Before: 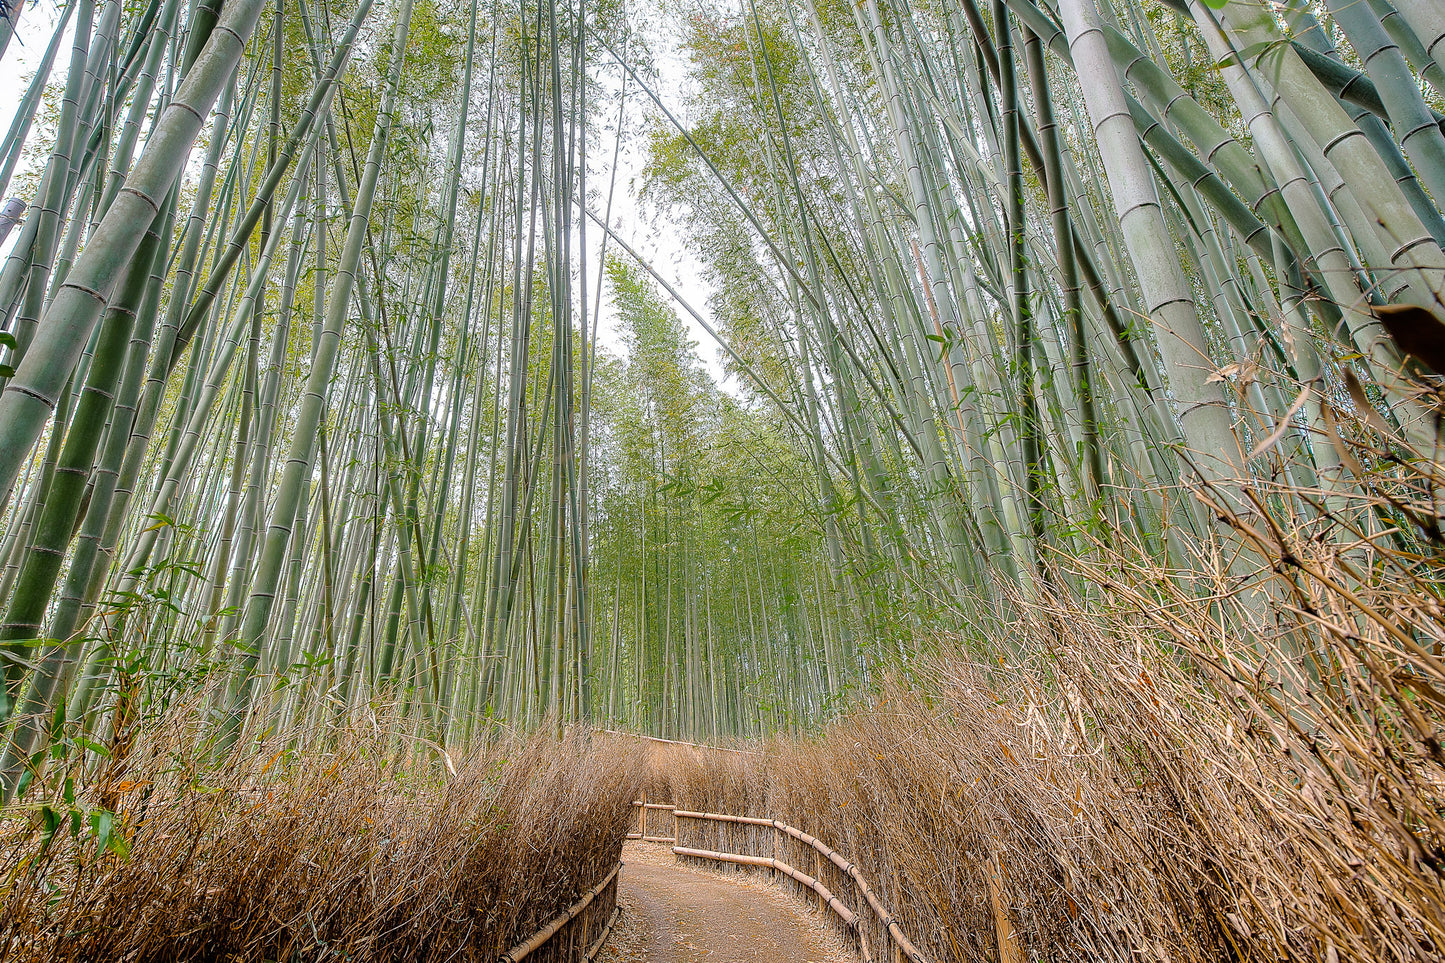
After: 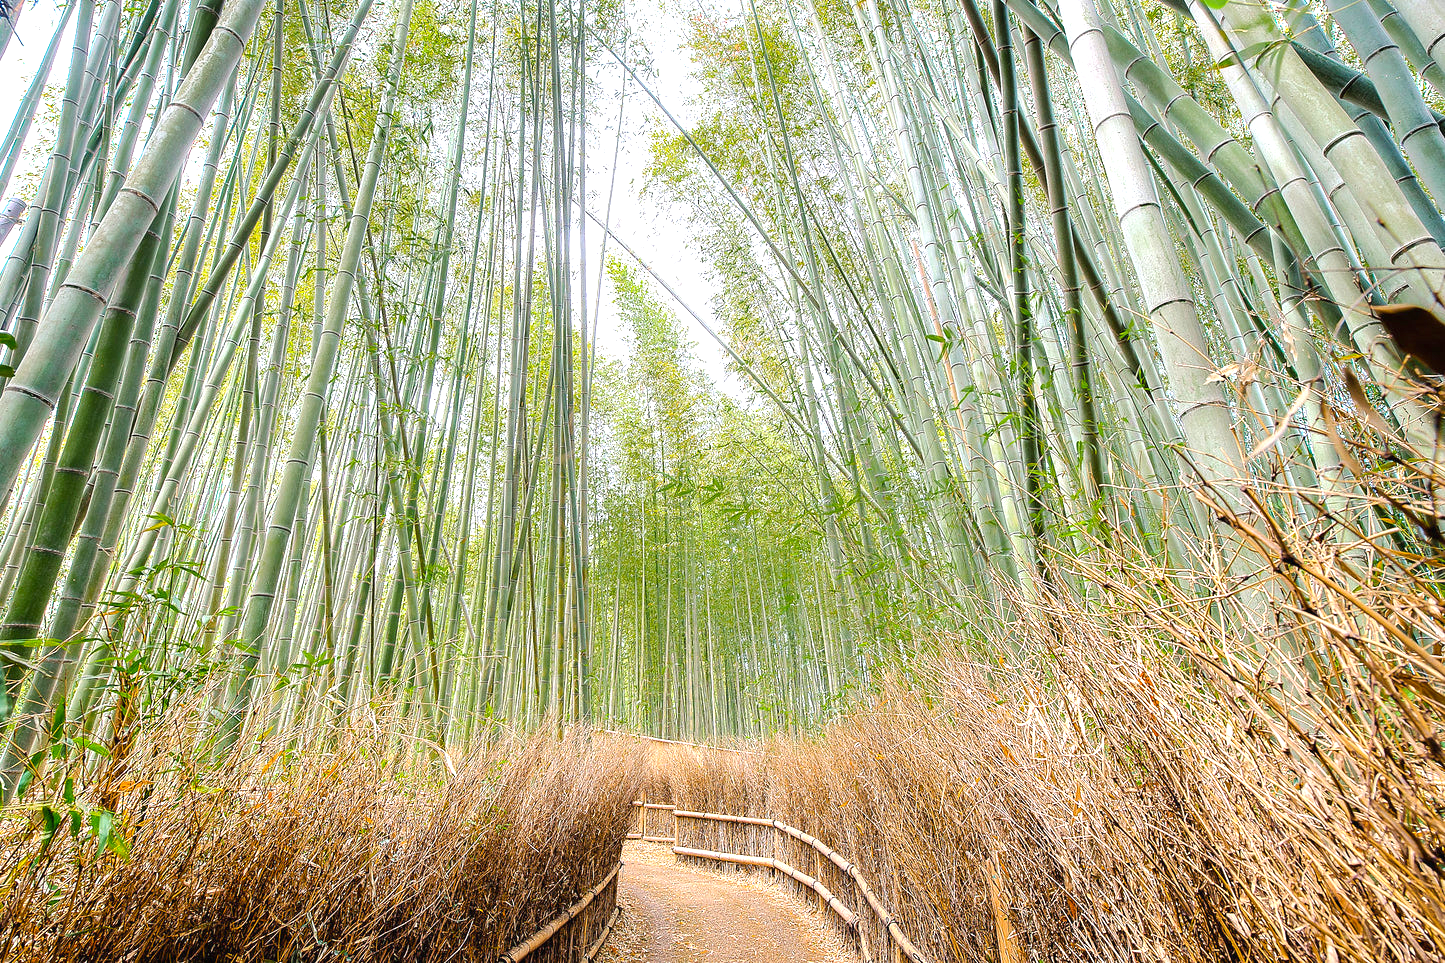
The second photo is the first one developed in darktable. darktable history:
color balance rgb: perceptual saturation grading › global saturation 1.145%, perceptual saturation grading › highlights -1.599%, perceptual saturation grading › mid-tones 3.297%, perceptual saturation grading › shadows 8.858%, global vibrance 20%
exposure: black level correction -0.001, exposure 0.907 EV, compensate highlight preservation false
